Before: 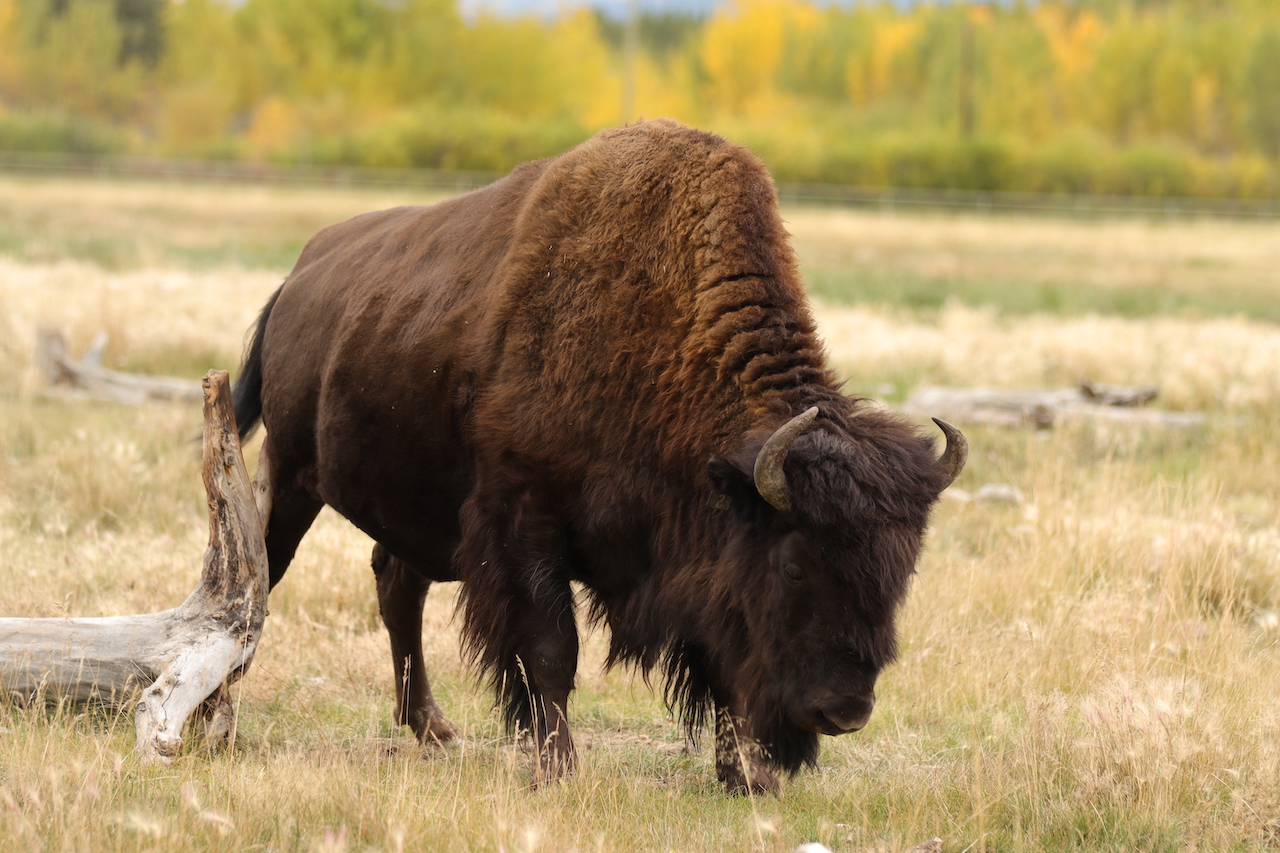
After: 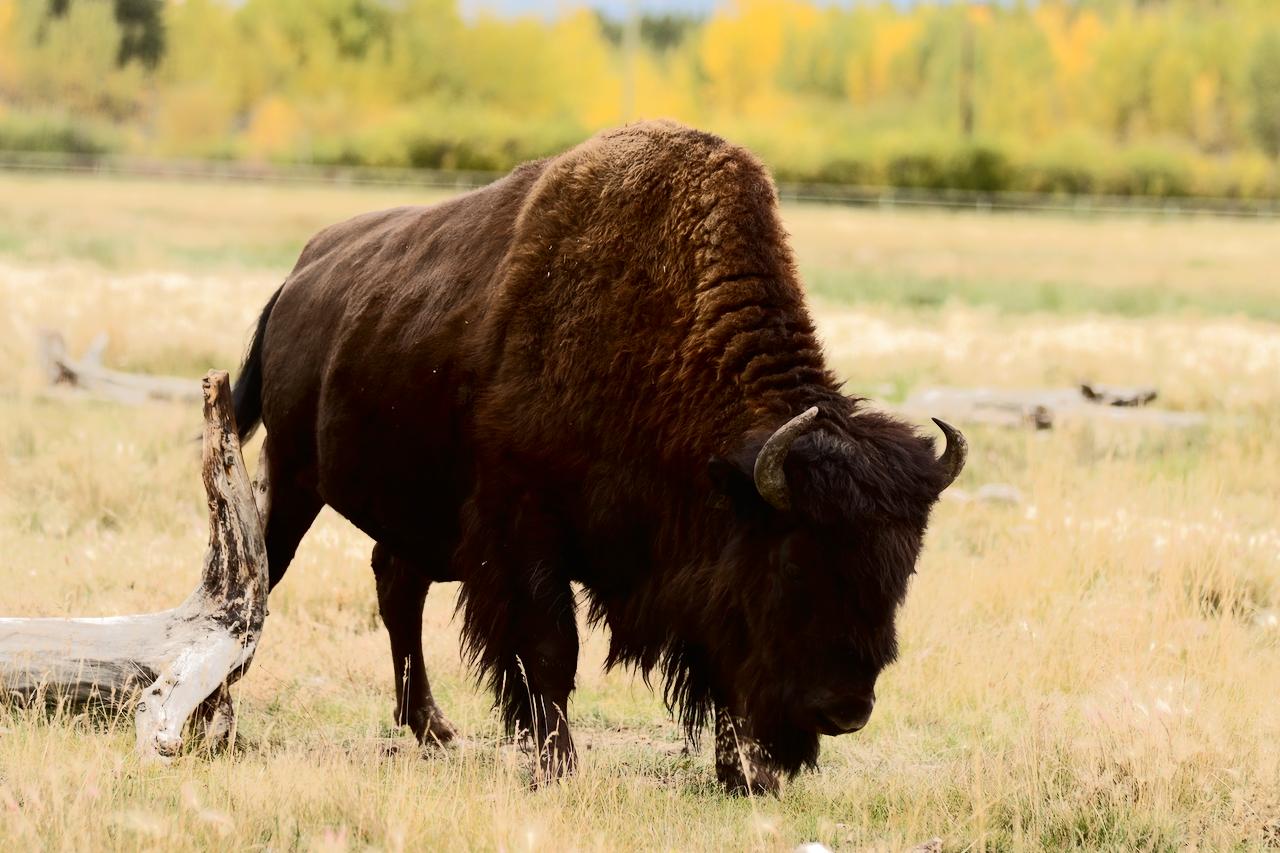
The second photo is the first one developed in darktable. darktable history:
tone curve: curves: ch0 [(0, 0) (0.003, 0.005) (0.011, 0.007) (0.025, 0.009) (0.044, 0.013) (0.069, 0.017) (0.1, 0.02) (0.136, 0.029) (0.177, 0.052) (0.224, 0.086) (0.277, 0.129) (0.335, 0.188) (0.399, 0.256) (0.468, 0.361) (0.543, 0.526) (0.623, 0.696) (0.709, 0.784) (0.801, 0.85) (0.898, 0.882) (1, 1)], color space Lab, independent channels, preserve colors none
